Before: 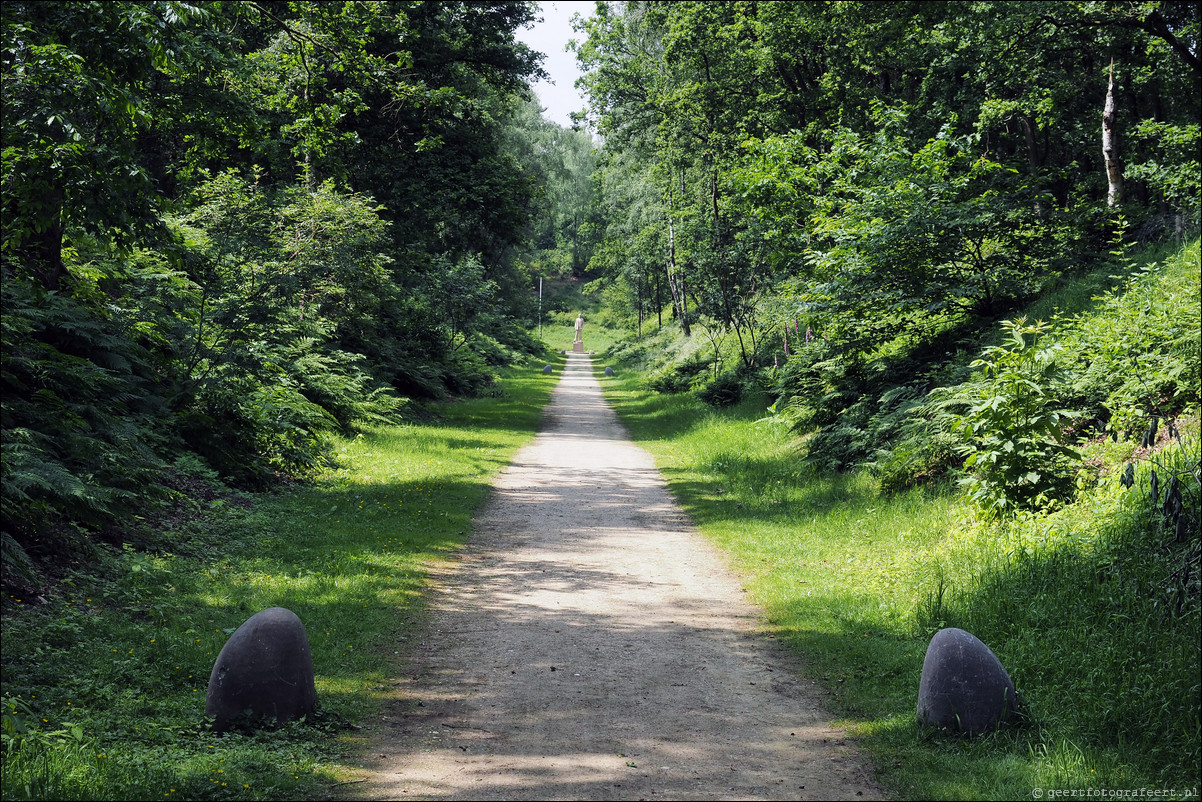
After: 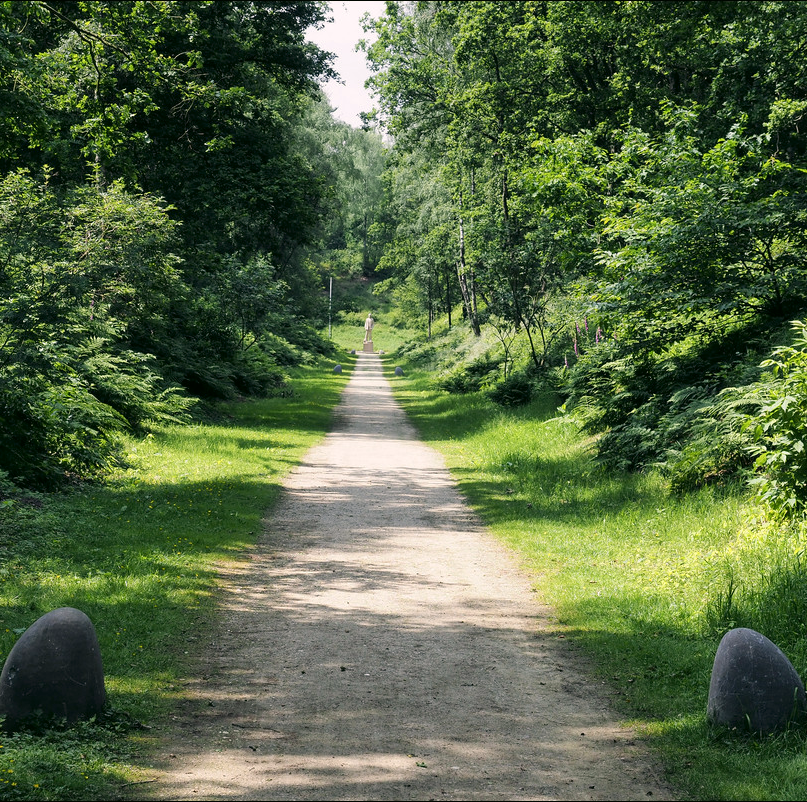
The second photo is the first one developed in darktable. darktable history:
color zones: curves: ch0 [(0, 0.558) (0.143, 0.559) (0.286, 0.529) (0.429, 0.505) (0.571, 0.5) (0.714, 0.5) (0.857, 0.5) (1, 0.558)]; ch1 [(0, 0.469) (0.01, 0.469) (0.12, 0.446) (0.248, 0.469) (0.5, 0.5) (0.748, 0.5) (0.99, 0.469) (1, 0.469)]
color correction: highlights a* 3.96, highlights b* 4.94, shadows a* -6.96, shadows b* 4.75
crop and rotate: left 17.539%, right 15.317%
